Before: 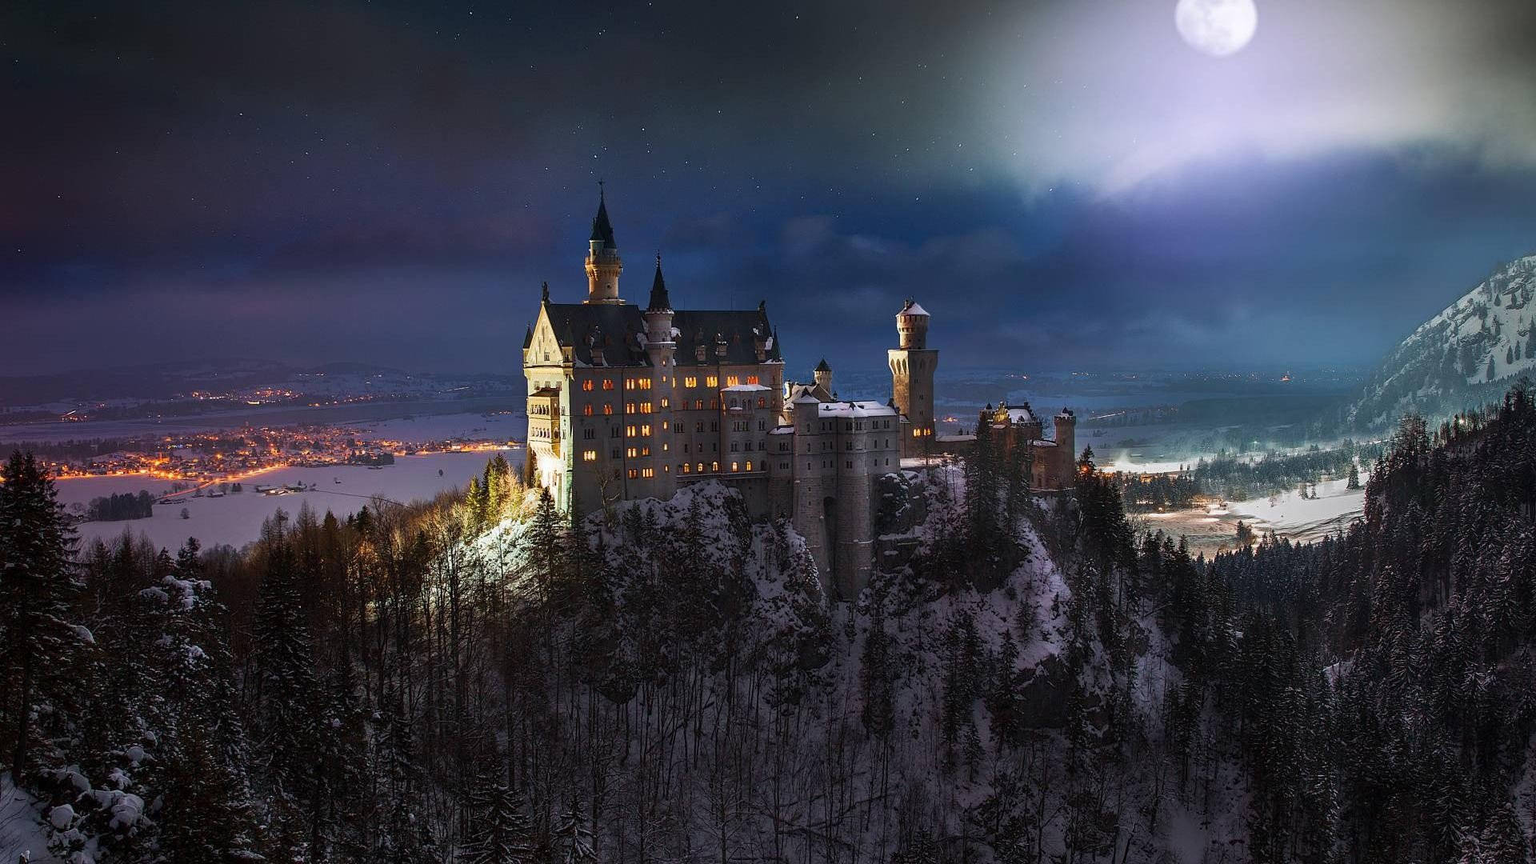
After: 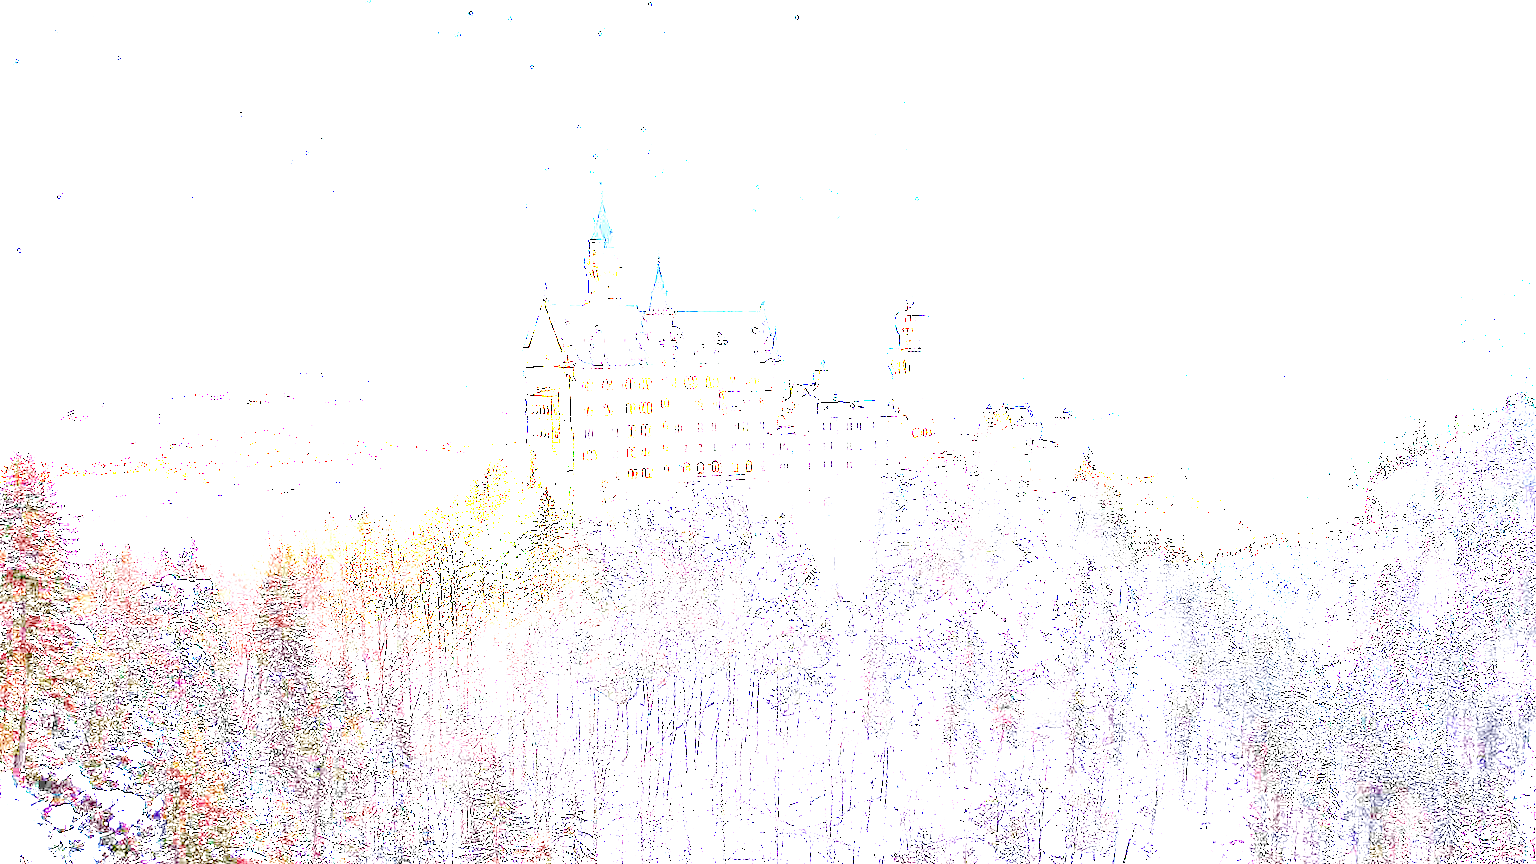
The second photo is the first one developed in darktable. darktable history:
exposure: exposure 7.963 EV, compensate highlight preservation false
